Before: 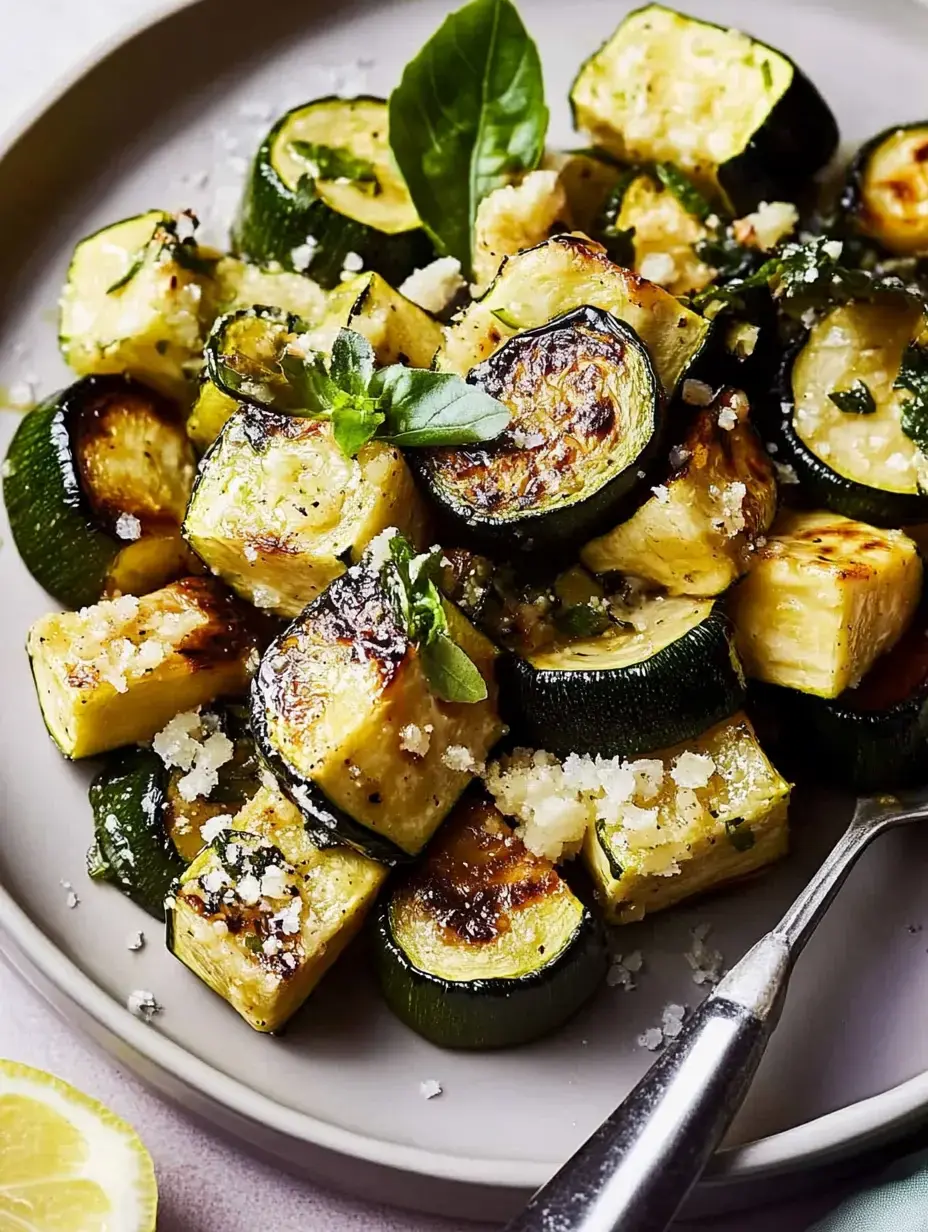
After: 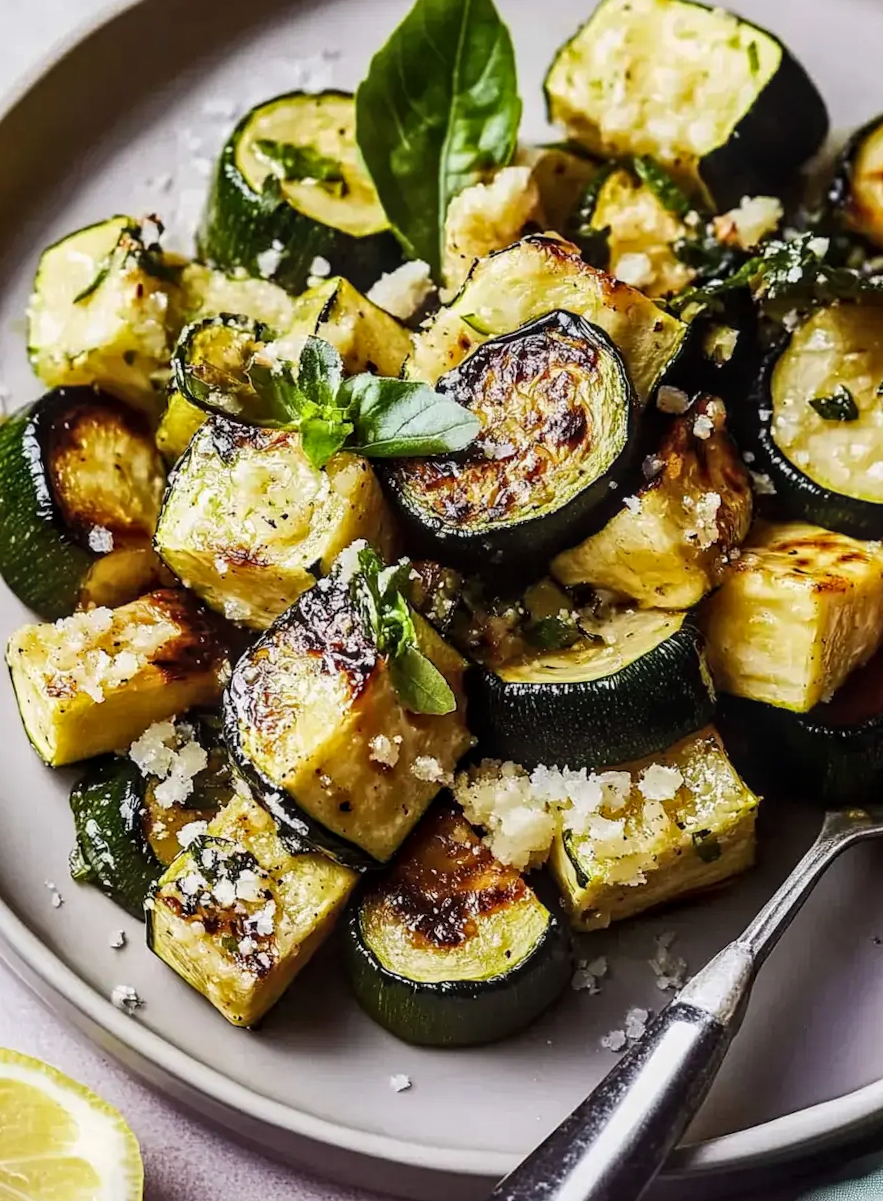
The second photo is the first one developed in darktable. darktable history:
rotate and perspective: rotation 0.074°, lens shift (vertical) 0.096, lens shift (horizontal) -0.041, crop left 0.043, crop right 0.952, crop top 0.024, crop bottom 0.979
local contrast: on, module defaults
